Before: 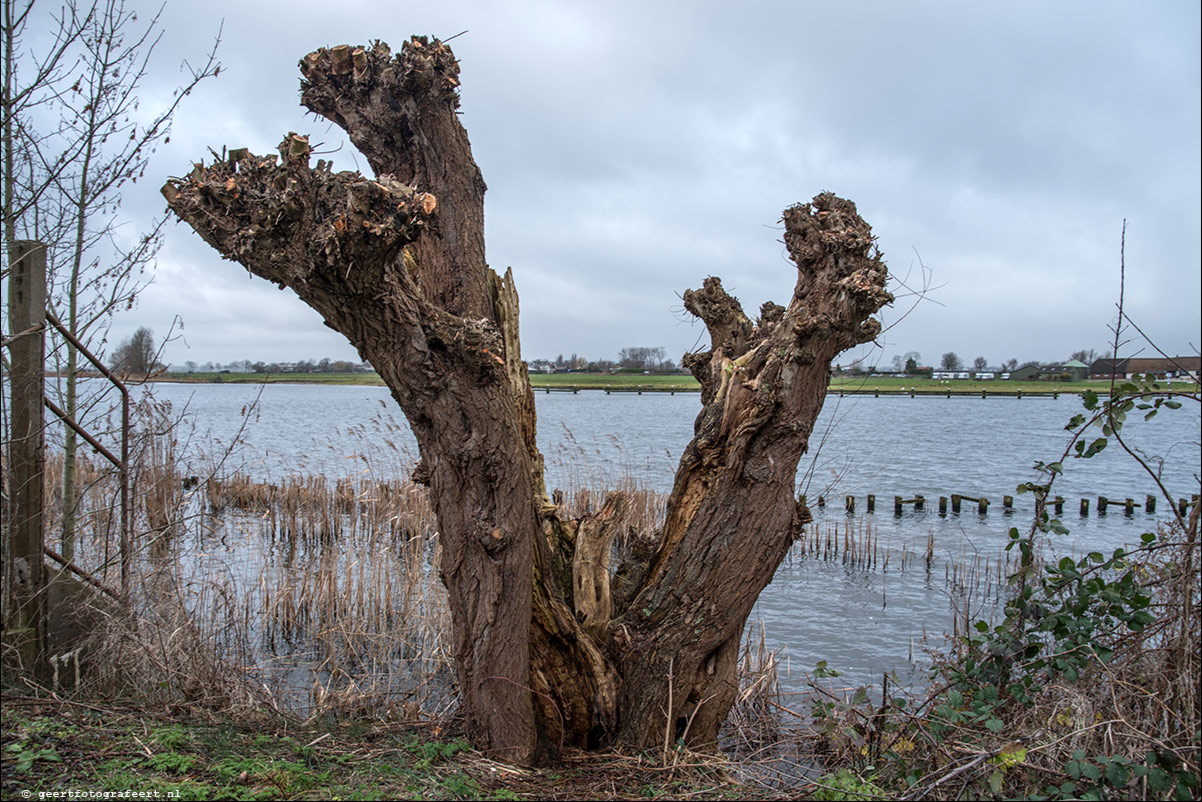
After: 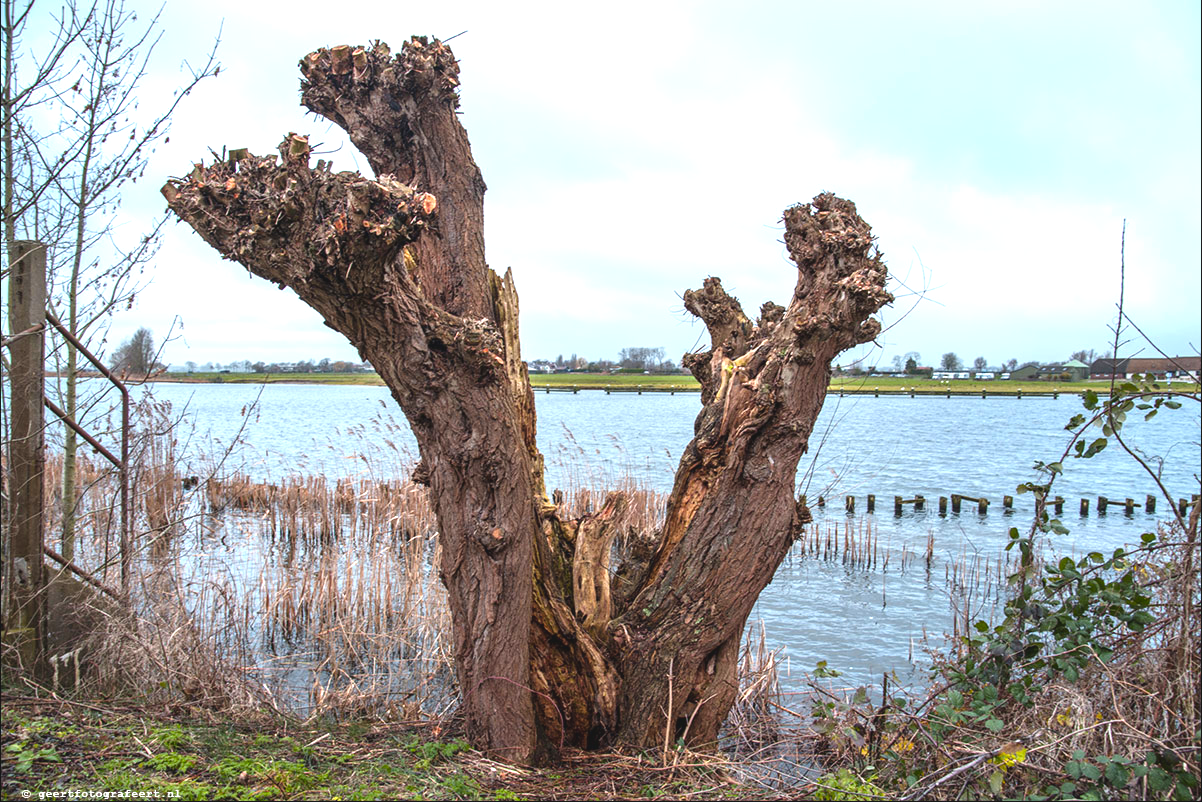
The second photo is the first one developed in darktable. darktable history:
color balance rgb: global offset › luminance 0.723%, linear chroma grading › global chroma 9.093%, perceptual saturation grading › global saturation 19.464%, hue shift -8.56°
exposure: black level correction 0, exposure 0.895 EV, compensate highlight preservation false
